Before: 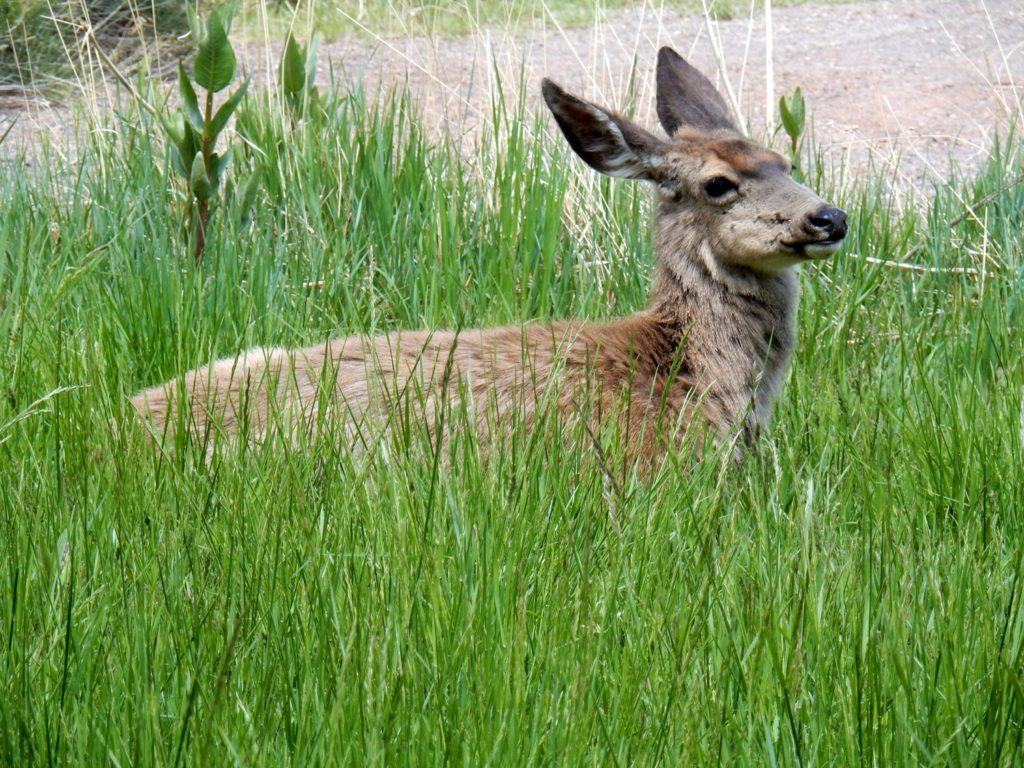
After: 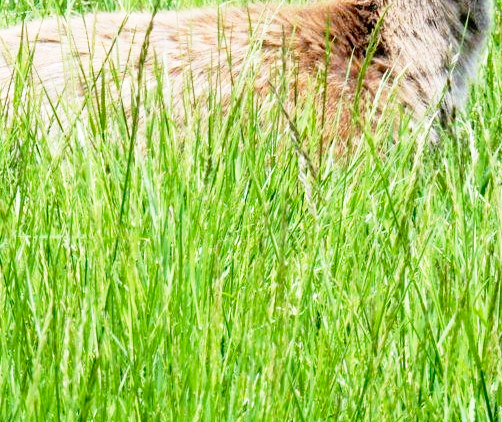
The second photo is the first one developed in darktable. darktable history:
crop: left 29.771%, top 41.437%, right 21.136%, bottom 3.5%
tone equalizer: edges refinement/feathering 500, mask exposure compensation -1.57 EV, preserve details no
base curve: curves: ch0 [(0, 0) (0.012, 0.01) (0.073, 0.168) (0.31, 0.711) (0.645, 0.957) (1, 1)], preserve colors none
